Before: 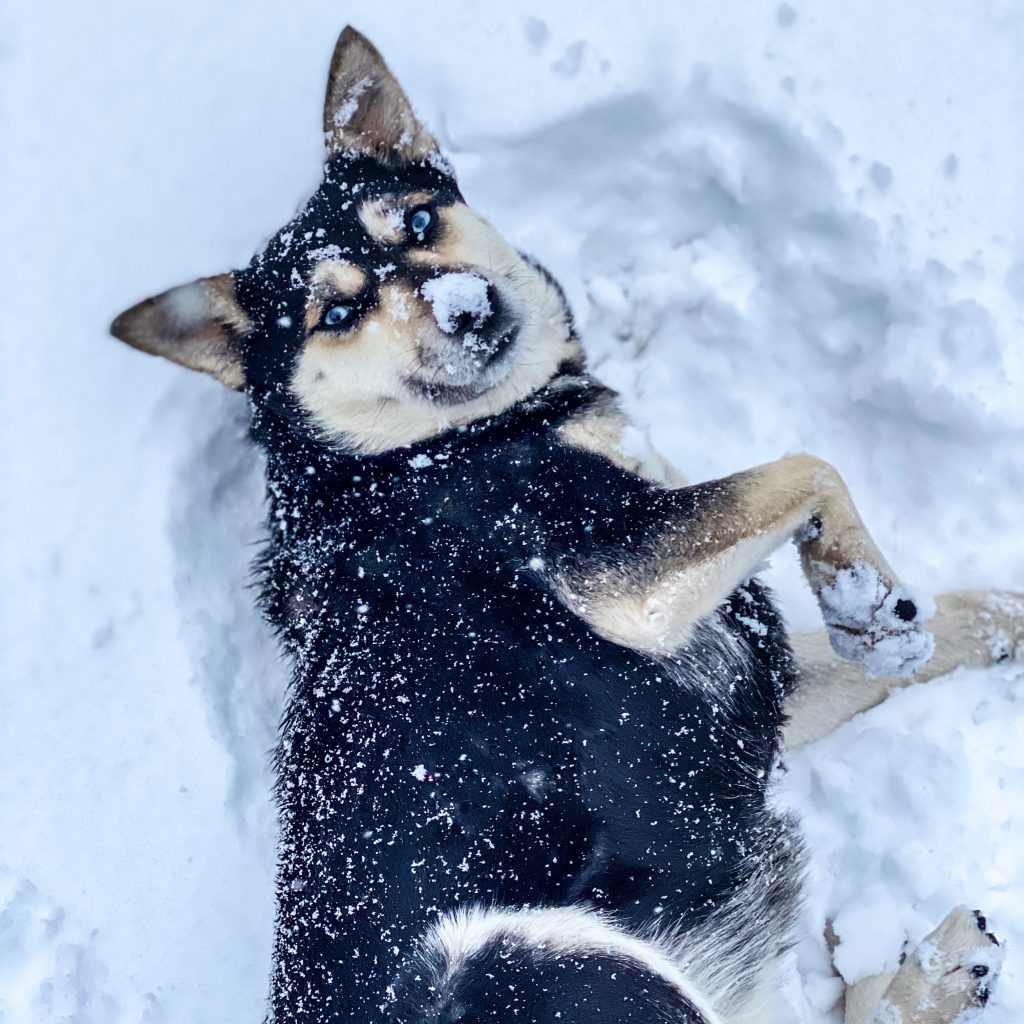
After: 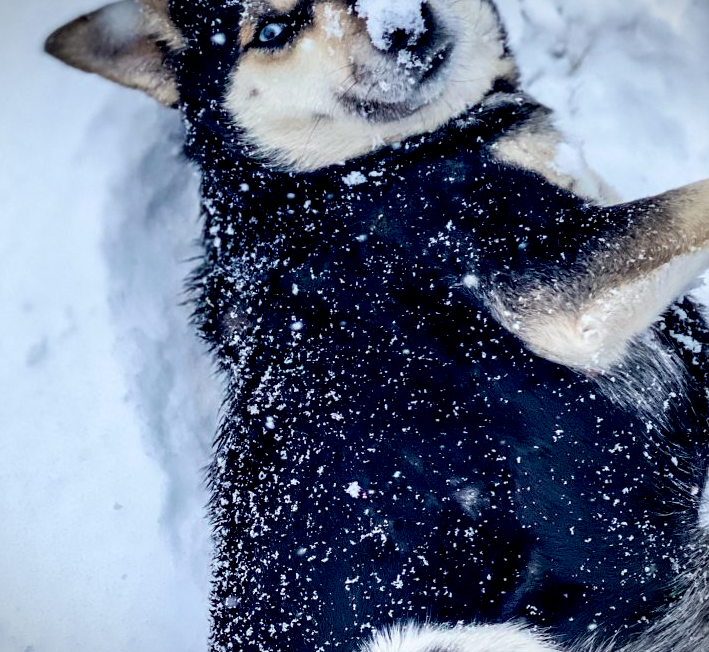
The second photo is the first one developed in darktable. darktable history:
crop: left 6.488%, top 27.668%, right 24.183%, bottom 8.656%
vignetting: fall-off start 100%, fall-off radius 71%, brightness -0.434, saturation -0.2, width/height ratio 1.178, dithering 8-bit output, unbound false
exposure: black level correction 0.012, compensate highlight preservation false
